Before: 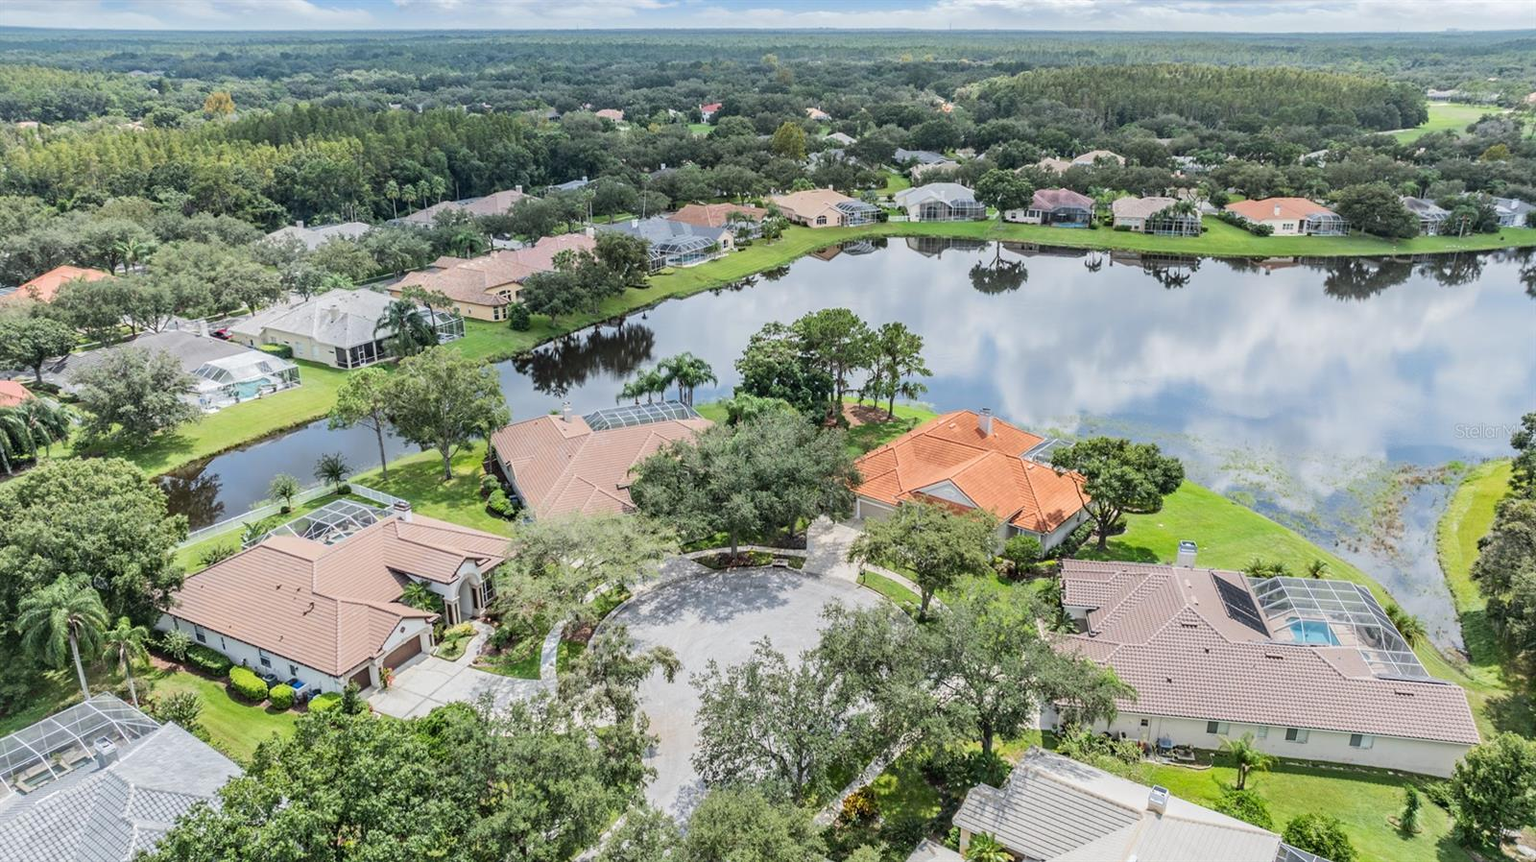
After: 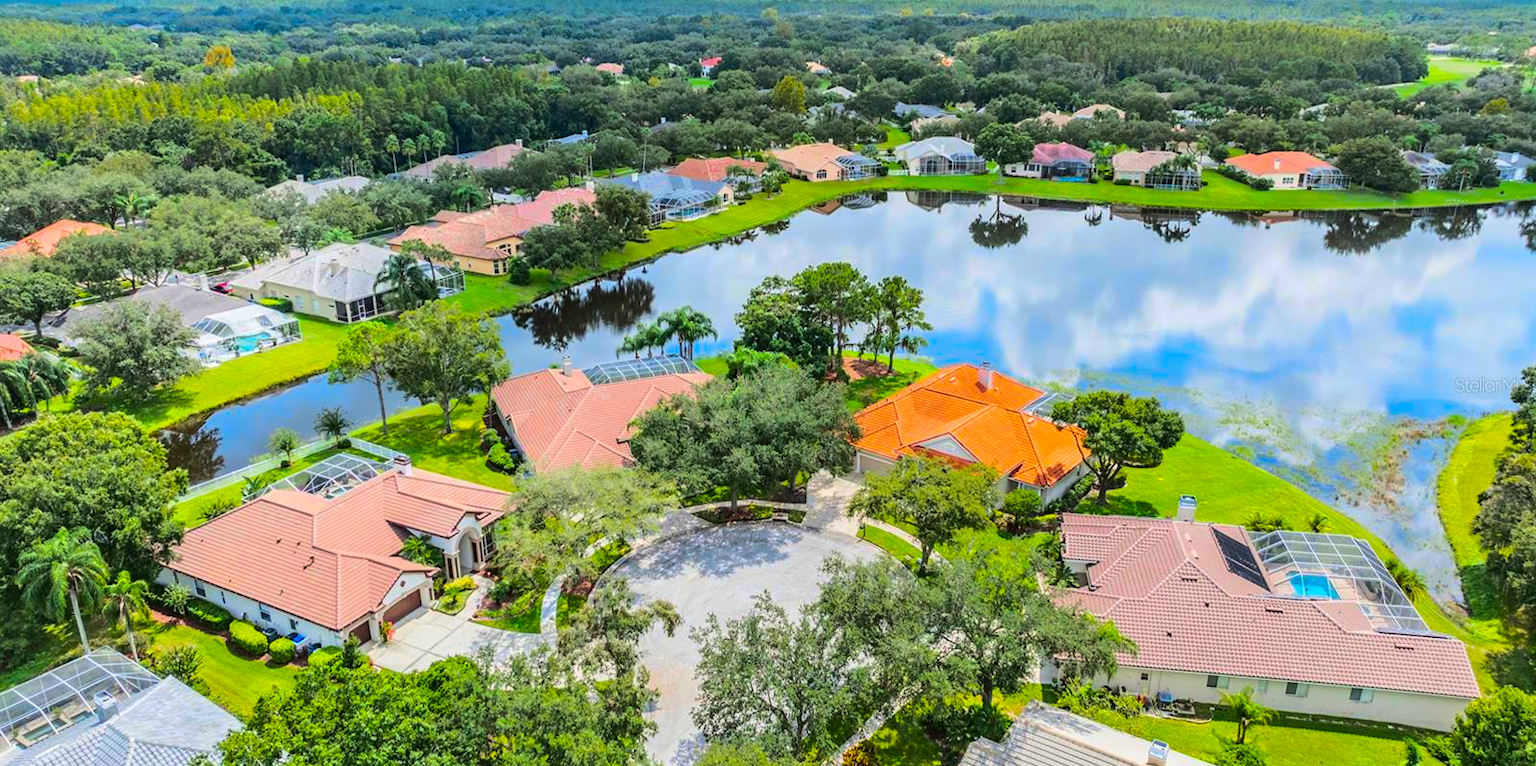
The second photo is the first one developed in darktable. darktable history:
tone curve: curves: ch0 [(0, 0.021) (0.059, 0.053) (0.212, 0.18) (0.337, 0.304) (0.495, 0.505) (0.725, 0.731) (0.89, 0.919) (1, 1)]; ch1 [(0, 0) (0.094, 0.081) (0.311, 0.282) (0.421, 0.417) (0.479, 0.475) (0.54, 0.55) (0.615, 0.65) (0.683, 0.688) (1, 1)]; ch2 [(0, 0) (0.257, 0.217) (0.44, 0.431) (0.498, 0.507) (0.603, 0.598) (1, 1)], color space Lab, independent channels, preserve colors none
crop and rotate: top 5.447%, bottom 5.688%
color balance rgb: linear chroma grading › highlights 99.953%, linear chroma grading › global chroma 23.344%, perceptual saturation grading › global saturation -0.104%, global vibrance 11.196%
